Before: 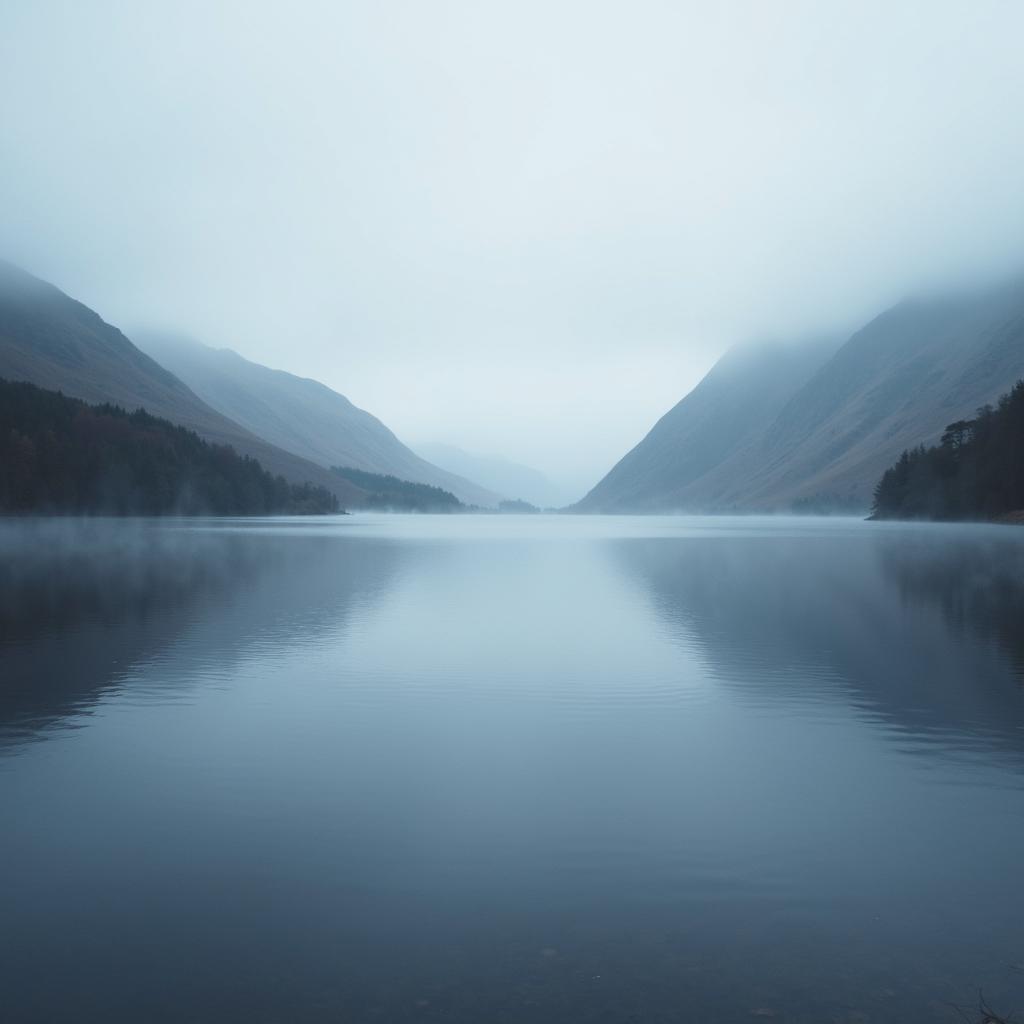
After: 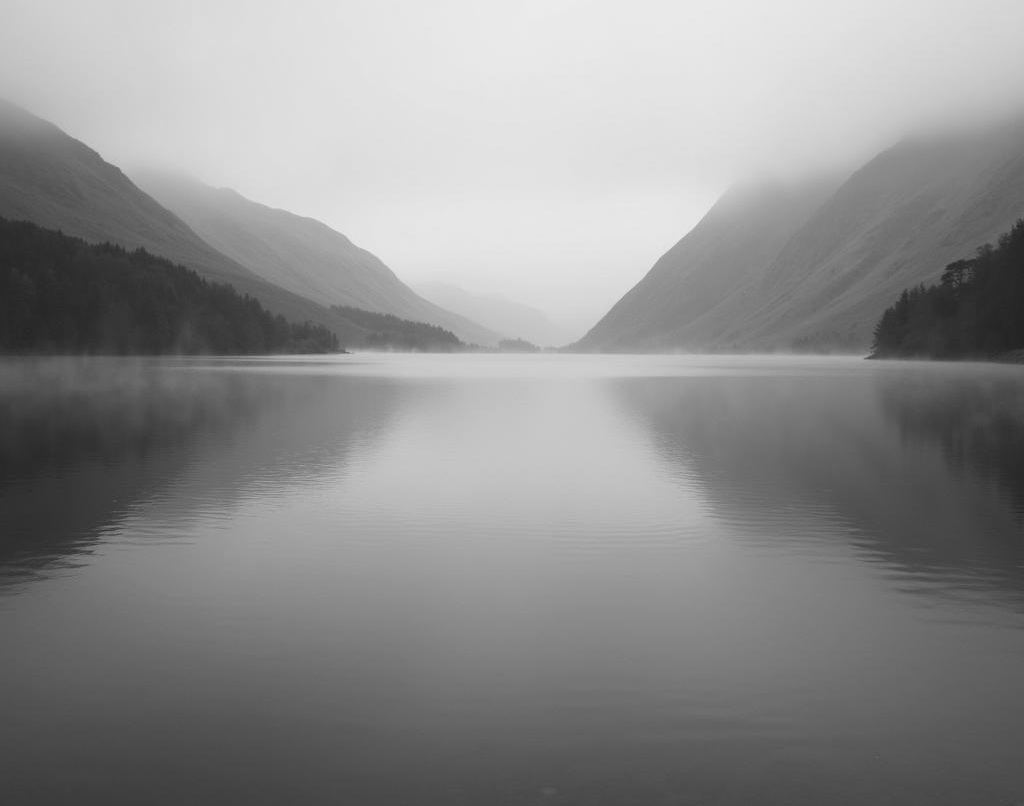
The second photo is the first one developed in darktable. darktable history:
crop and rotate: top 15.774%, bottom 5.506%
monochrome: on, module defaults
